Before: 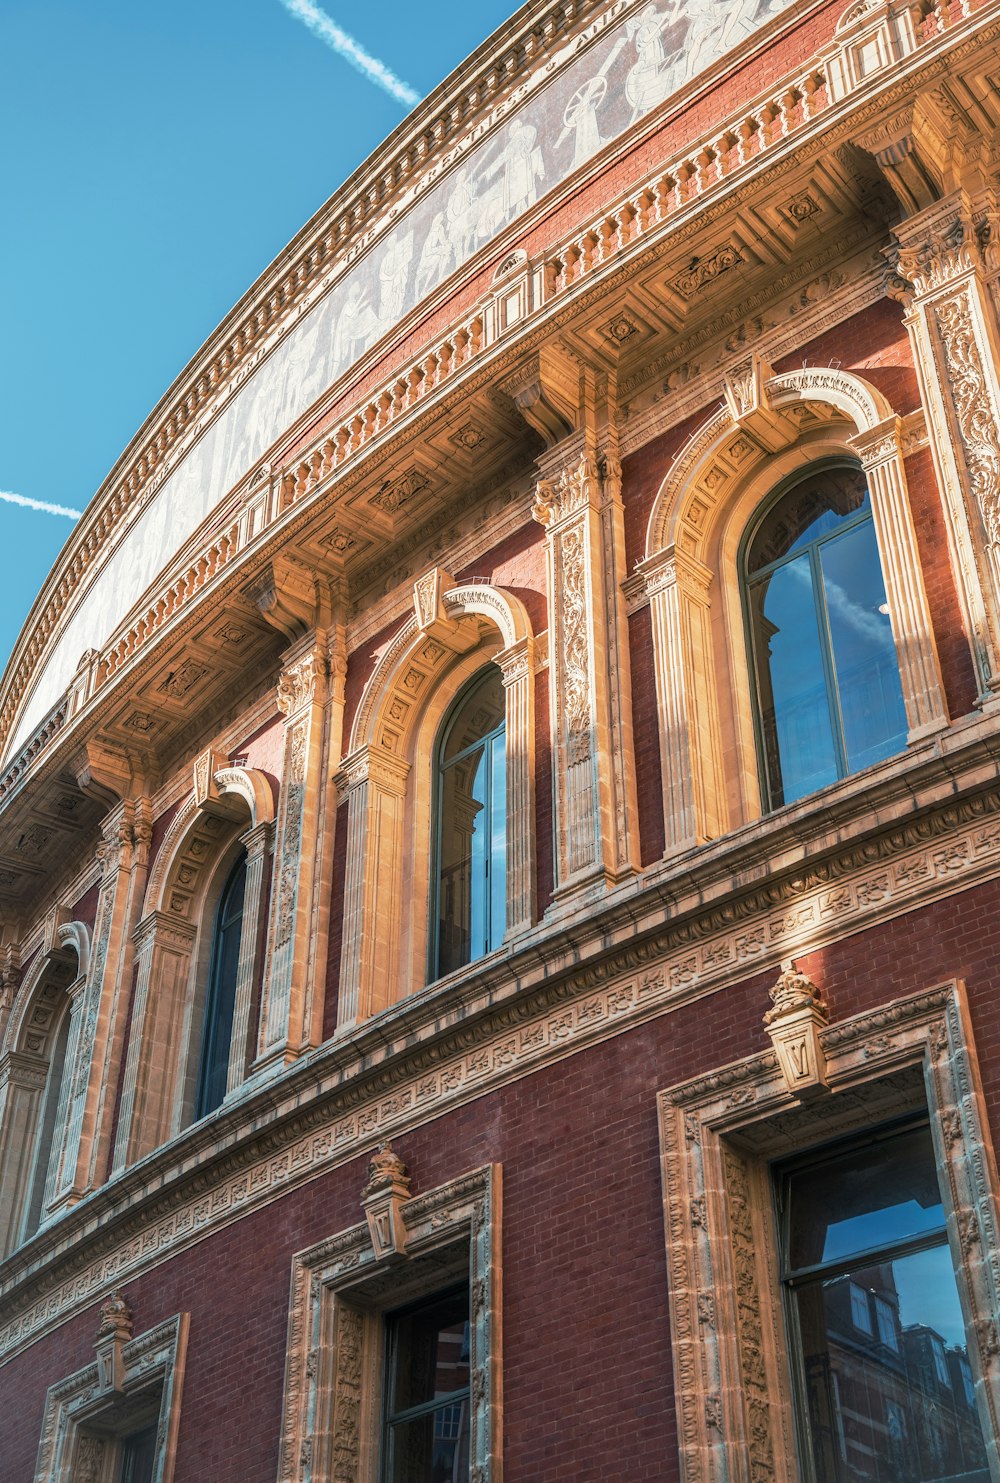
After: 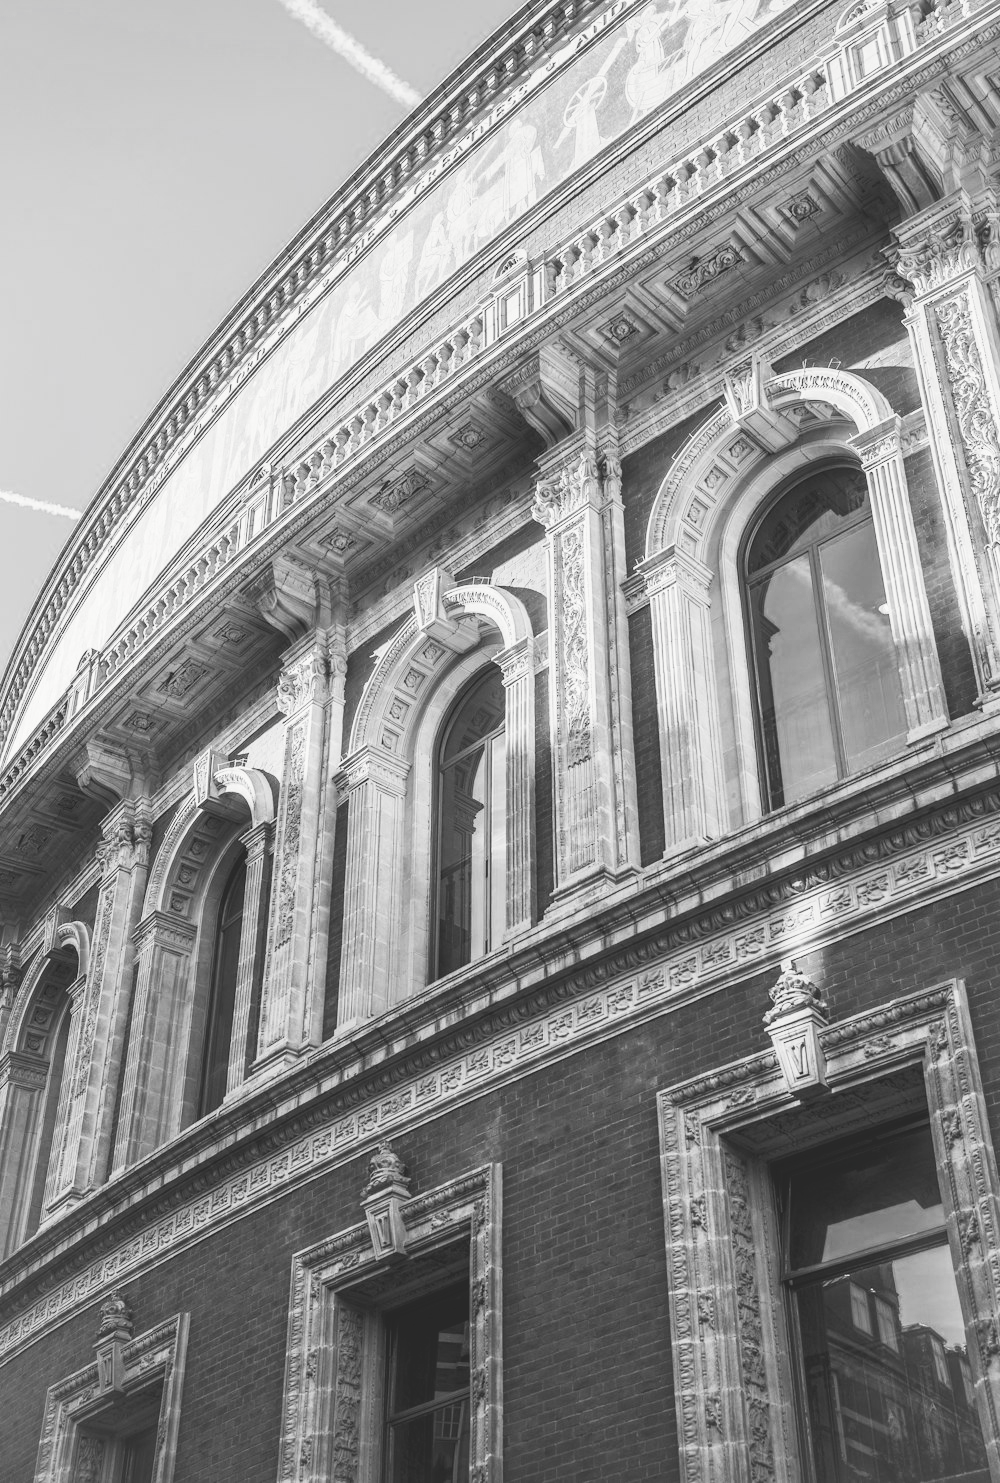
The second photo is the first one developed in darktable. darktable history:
tone curve: curves: ch0 [(0, 0) (0.003, 0.156) (0.011, 0.156) (0.025, 0.161) (0.044, 0.164) (0.069, 0.178) (0.1, 0.201) (0.136, 0.229) (0.177, 0.263) (0.224, 0.301) (0.277, 0.355) (0.335, 0.415) (0.399, 0.48) (0.468, 0.561) (0.543, 0.647) (0.623, 0.735) (0.709, 0.819) (0.801, 0.893) (0.898, 0.953) (1, 1)], preserve colors none
color look up table: target L [90.24, 85.63, 81.33, 81.33, 57.87, 58.64, 52.01, 38.24, 21.25, 200.91, 93.05, 85.98, 83.12, 80.97, 76.25, 70.73, 63.98, 57.48, 49.24, 39.49, 32.75, 31.03, 30.3, 11.76, 85.63, 76.61, 77.34, 83.84, 71.84, 62.46, 65.11, 59.92, 83.12, 64.74, 55.15, 58.38, 78.8, 42.1, 47.24, 30.3, 46.43, 21.25, 5.464, 88.82, 86.7, 82.41, 63.22, 35.72, 30.59], target a [-0.003, 0 ×9, -0.1, -0.001, -0.001, -0.002, 0, -0.002, 0 ×10, -0.001, -0.003, 0, 0, 0, 0.001, -0.001, 0, 0, 0.001, -0.001, 0.001, 0 ×4, -0.001, -0.003, -0.003, -0.002, 0, 0, 0], target b [0.025, 0.002 ×4, -0.003, 0.002, 0.002, 0.002, -0.001, 1.233, 0.002, 0.003, 0.024, 0.002, 0.023, 0.003, 0.003, 0.002 ×4, -0.002, 0.003, 0.002, 0.002, 0.003, 0.025, 0.003, 0.003, 0.003, -0.004, 0.003, 0.003, 0.003, -0.004, 0.003, -0.003, -0.003, -0.002, 0.002, 0.002, 0.008, 0.025, 0.025, 0.024, -0.004, -0.002, -0.002], num patches 49
